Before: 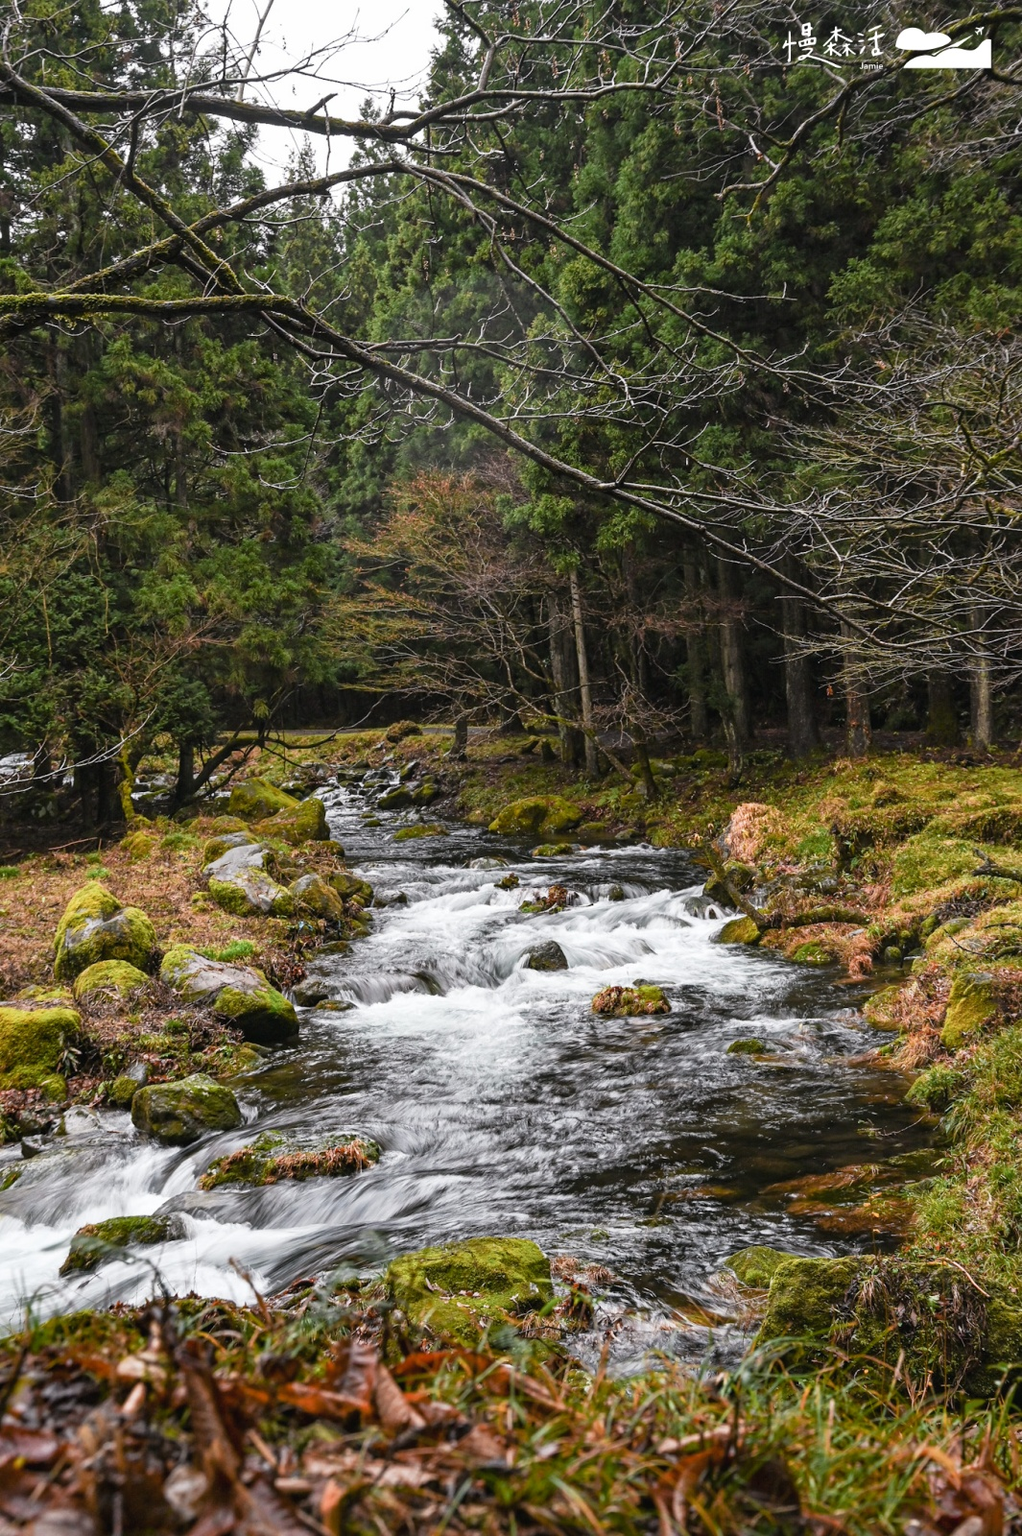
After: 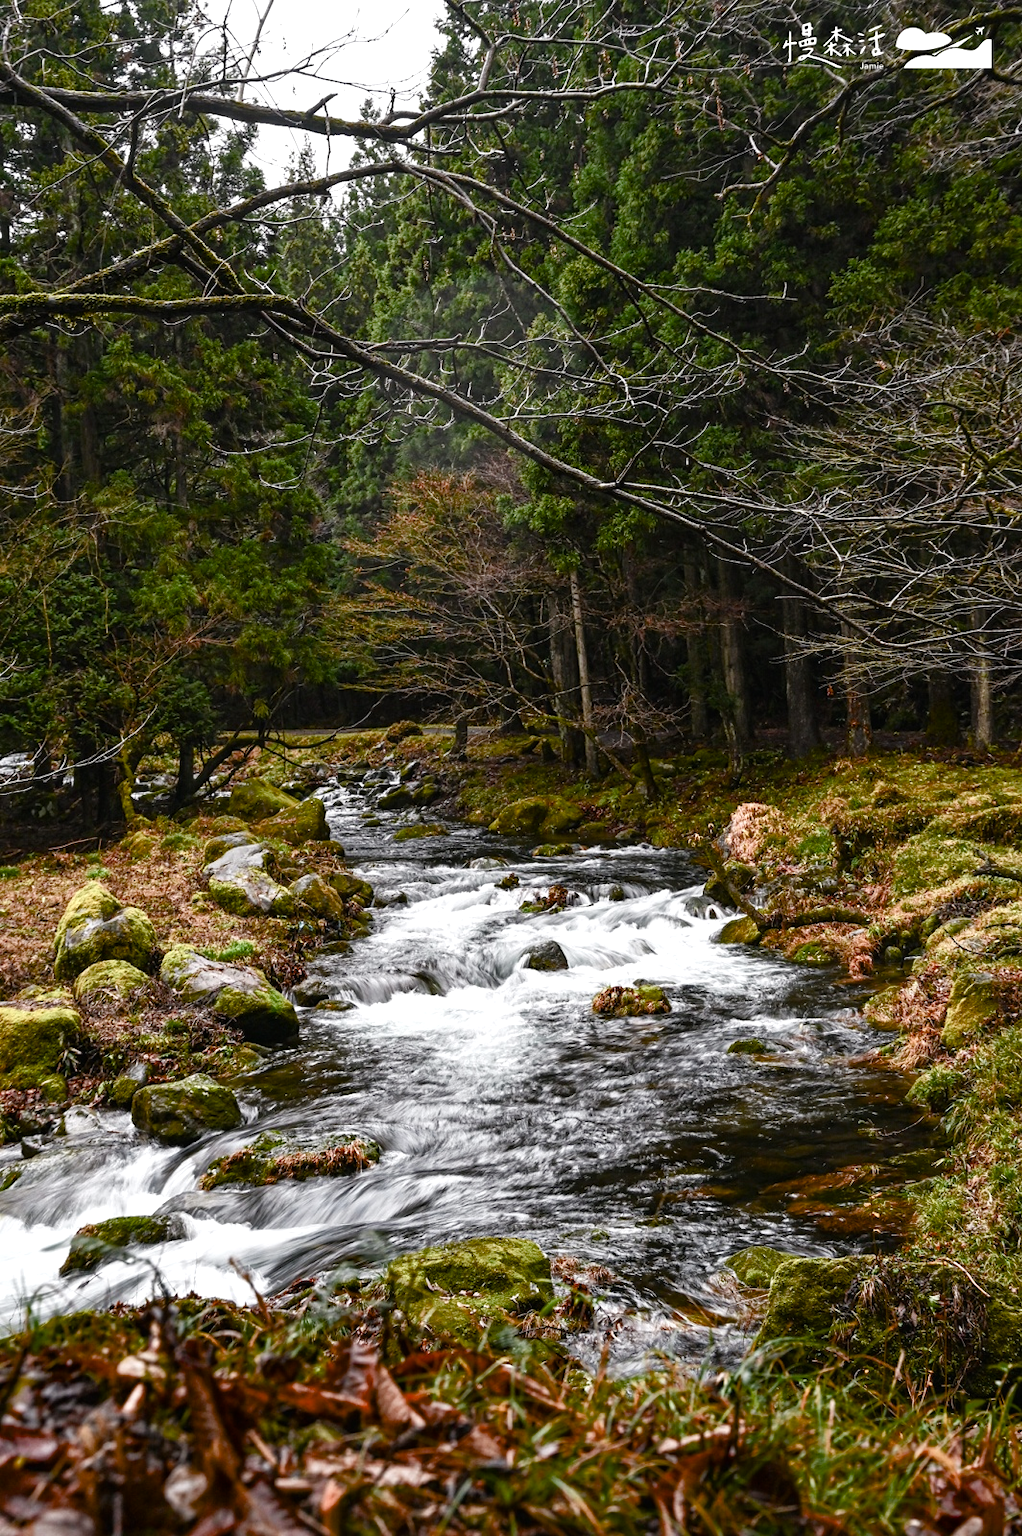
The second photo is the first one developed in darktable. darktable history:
color balance rgb: power › hue 329.59°, linear chroma grading › shadows -2.364%, linear chroma grading › highlights -14.054%, linear chroma grading › global chroma -9.793%, linear chroma grading › mid-tones -9.794%, perceptual saturation grading › global saturation -0.04%, perceptual saturation grading › highlights -16.755%, perceptual saturation grading › mid-tones 33.216%, perceptual saturation grading › shadows 50.353%, global vibrance 9.758%, contrast 14.821%, saturation formula JzAzBz (2021)
